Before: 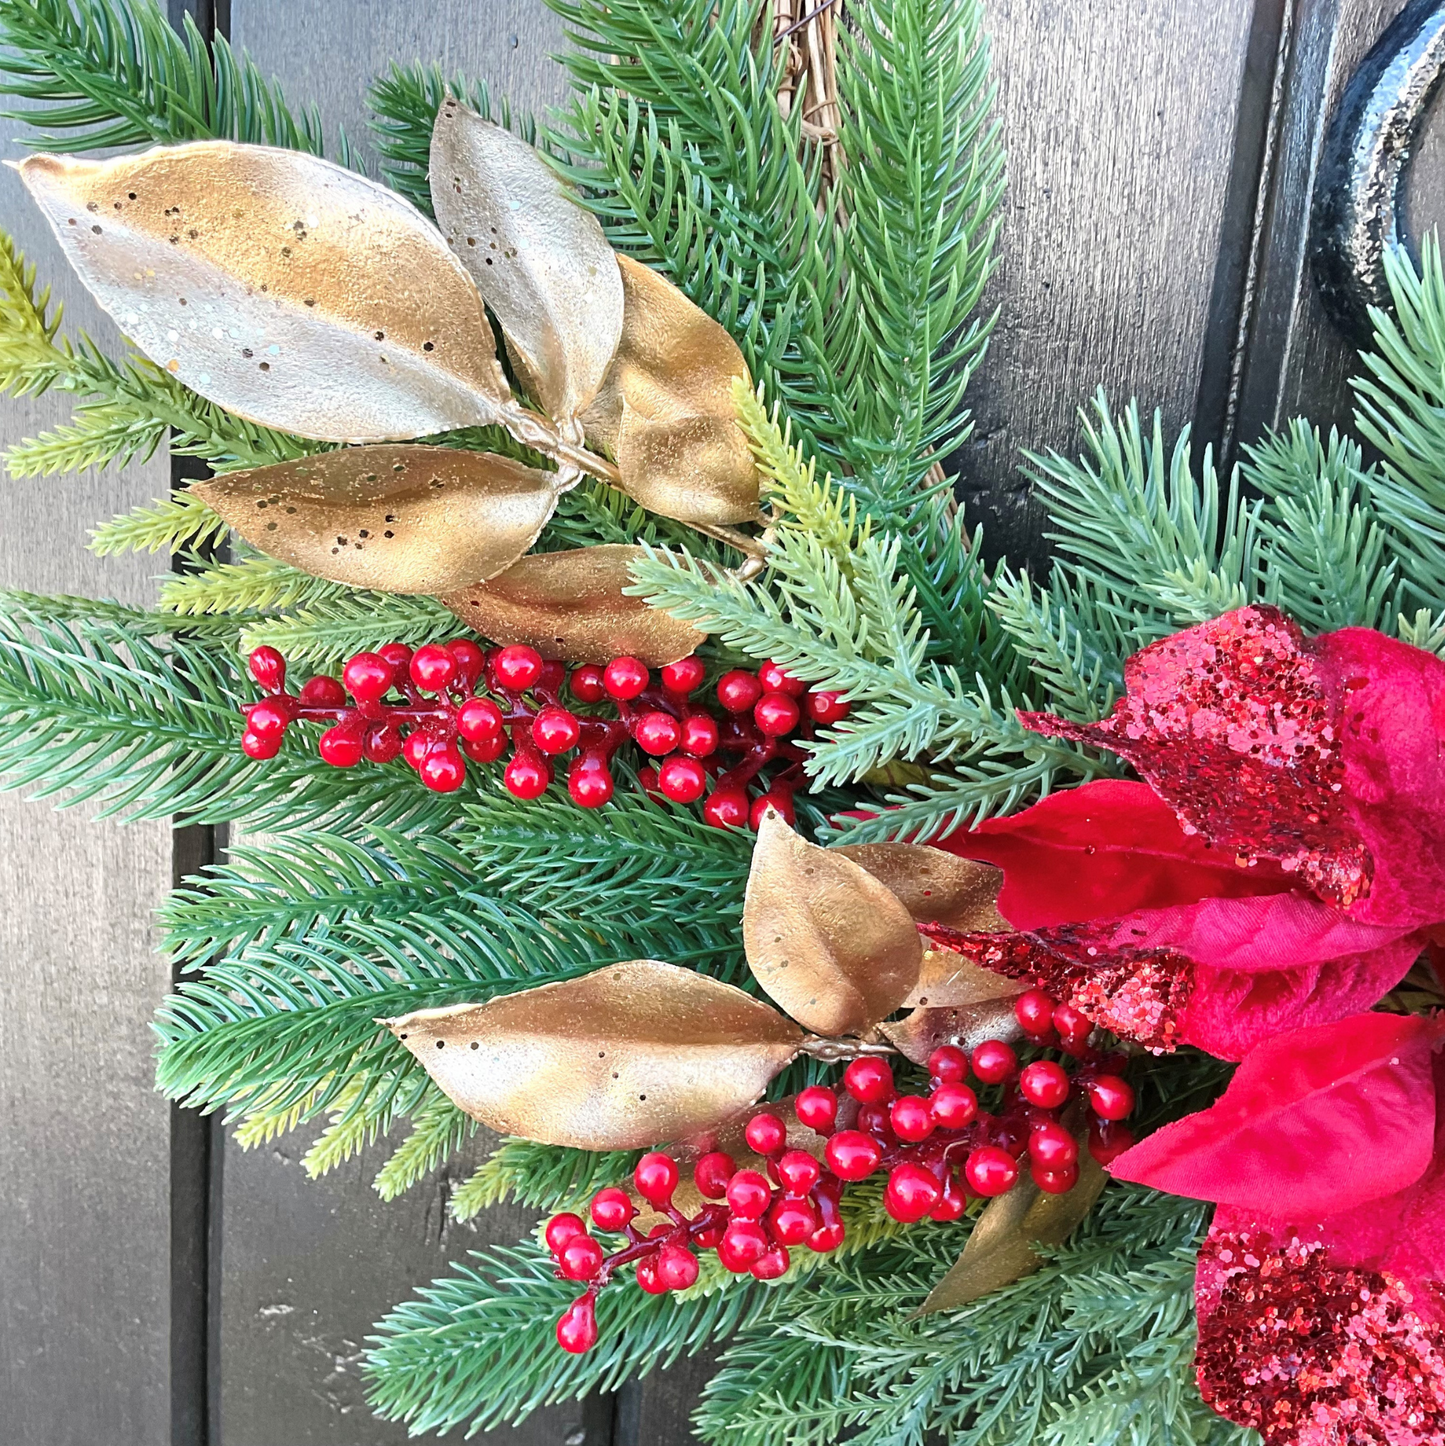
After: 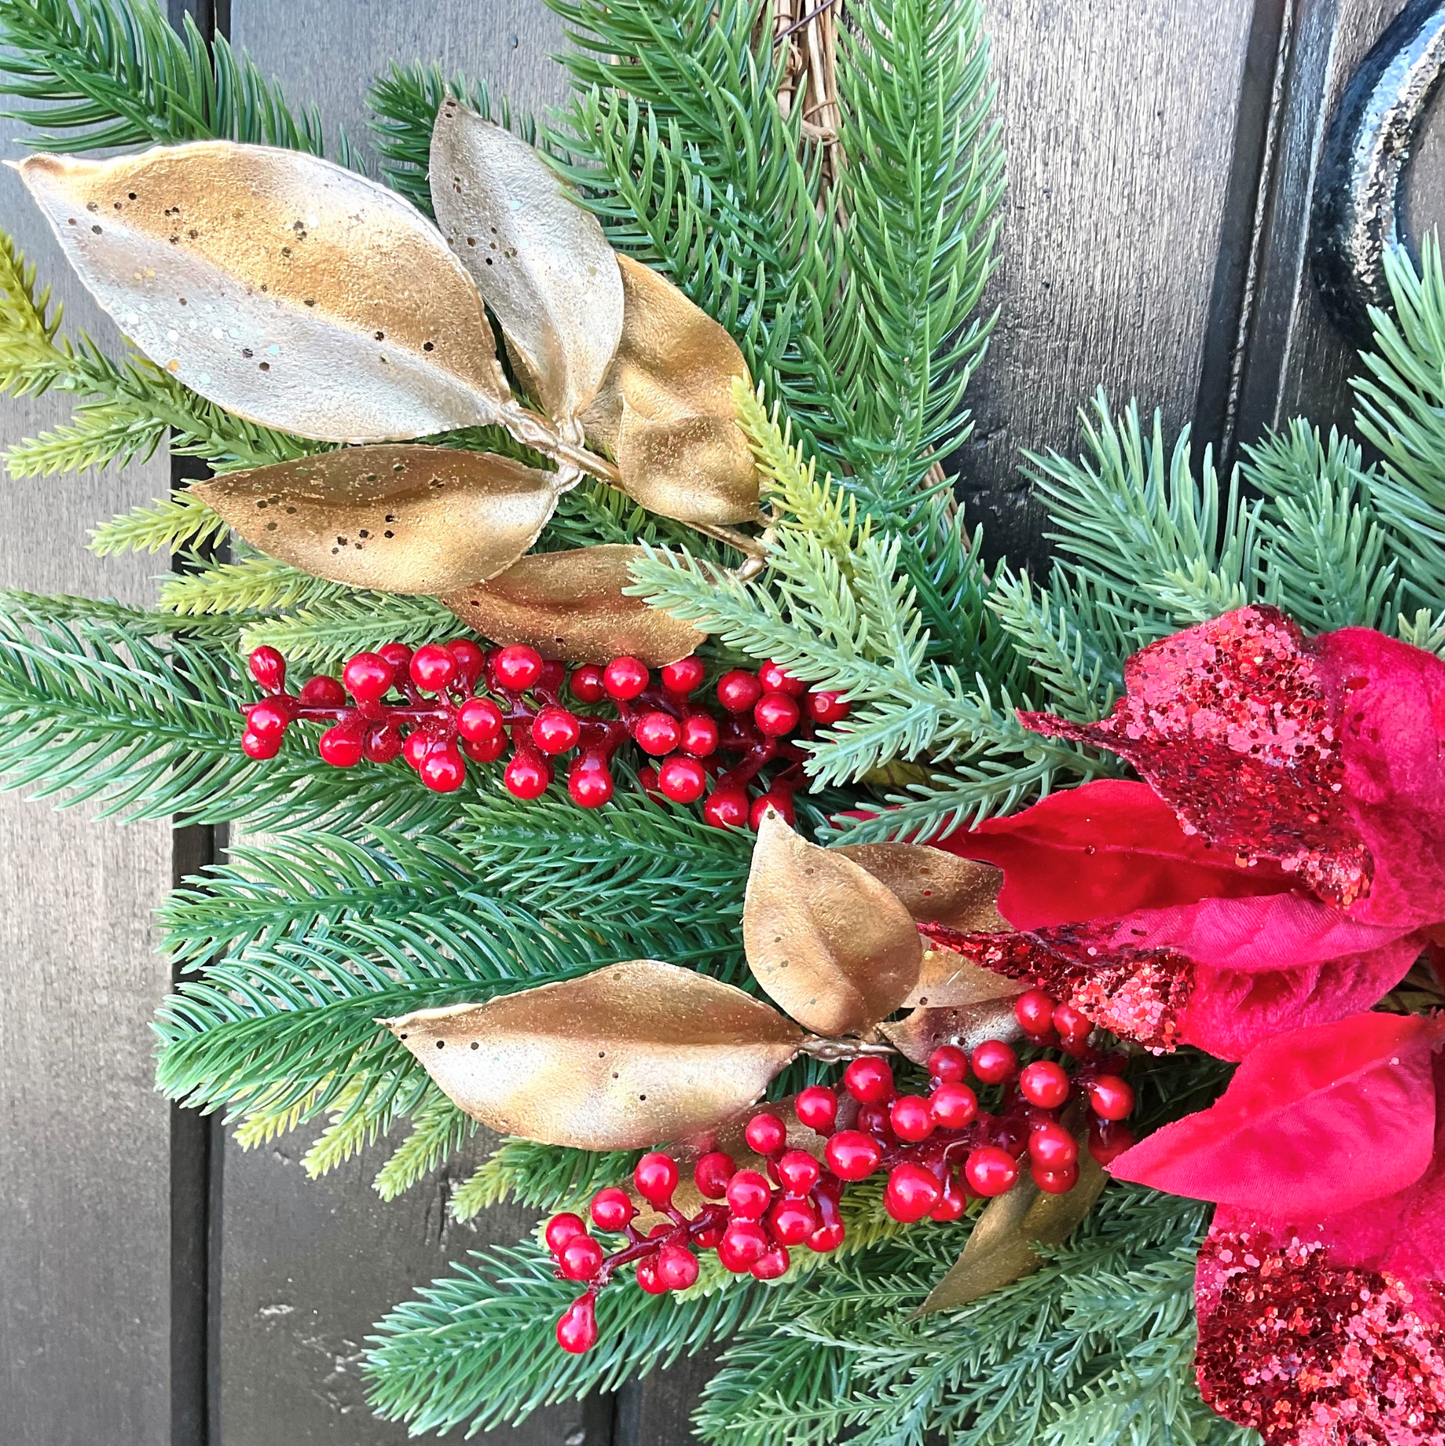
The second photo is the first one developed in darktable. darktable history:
contrast brightness saturation: contrast 0.072
shadows and highlights: shadows 74.81, highlights -25.77, soften with gaussian
